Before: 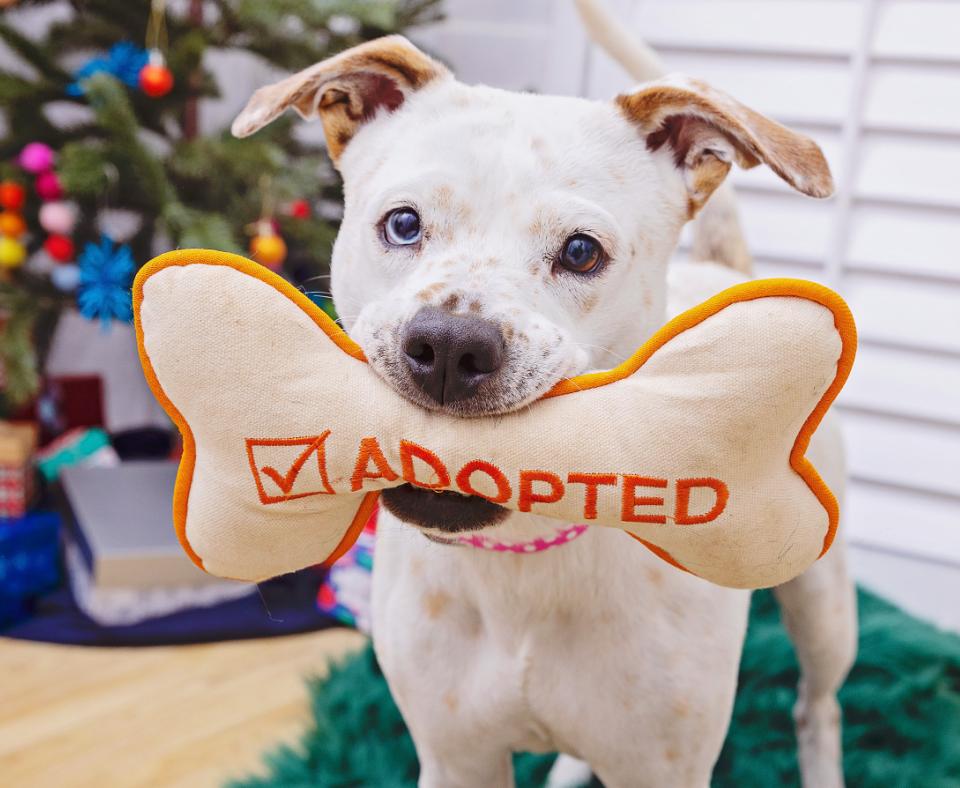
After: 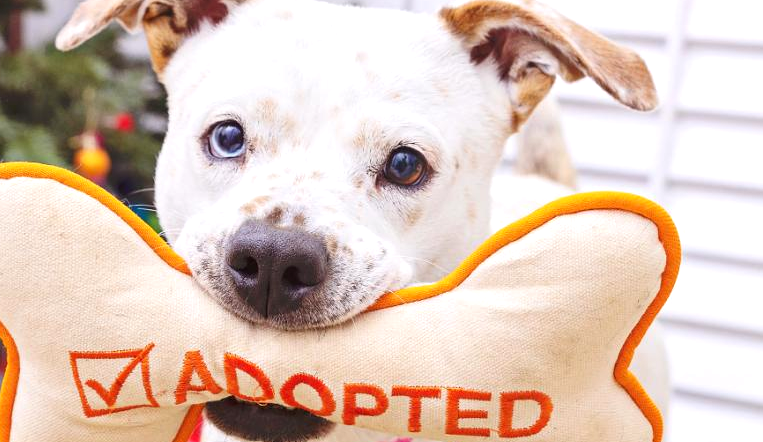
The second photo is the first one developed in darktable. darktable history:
exposure: exposure 0.404 EV, compensate highlight preservation false
crop: left 18.382%, top 11.084%, right 2.118%, bottom 32.812%
